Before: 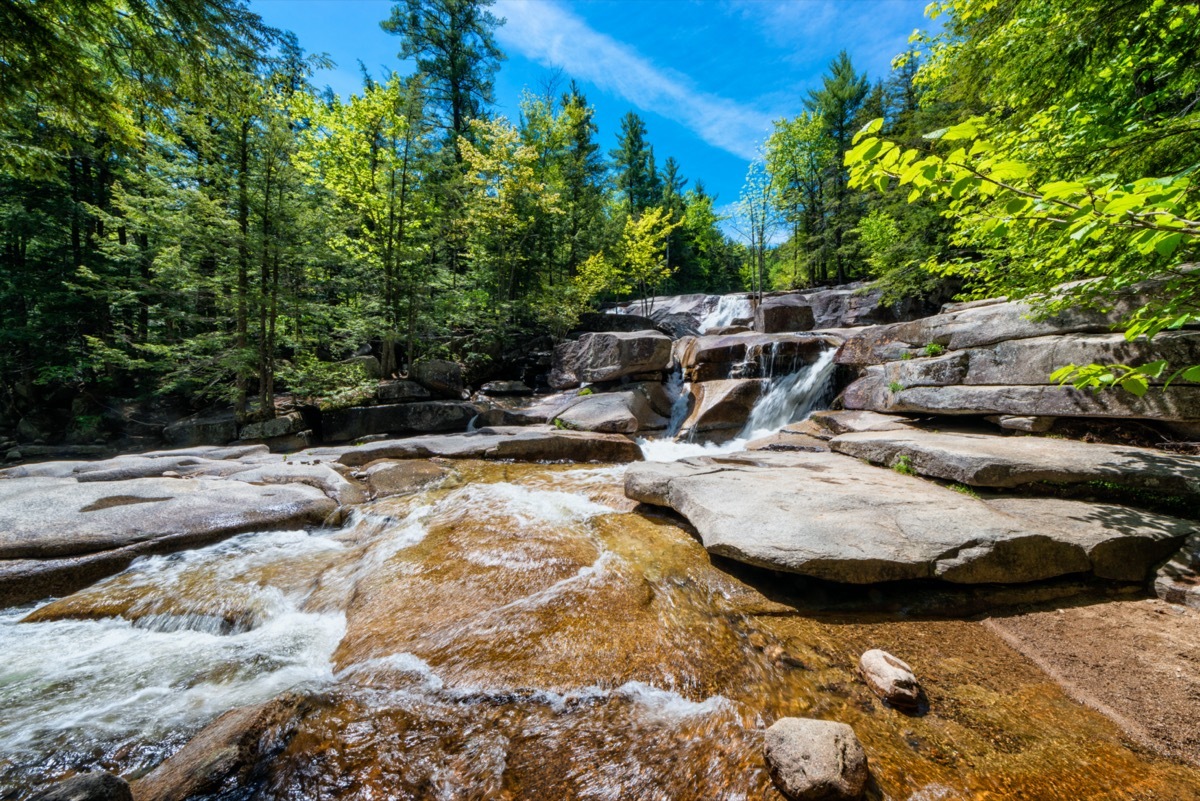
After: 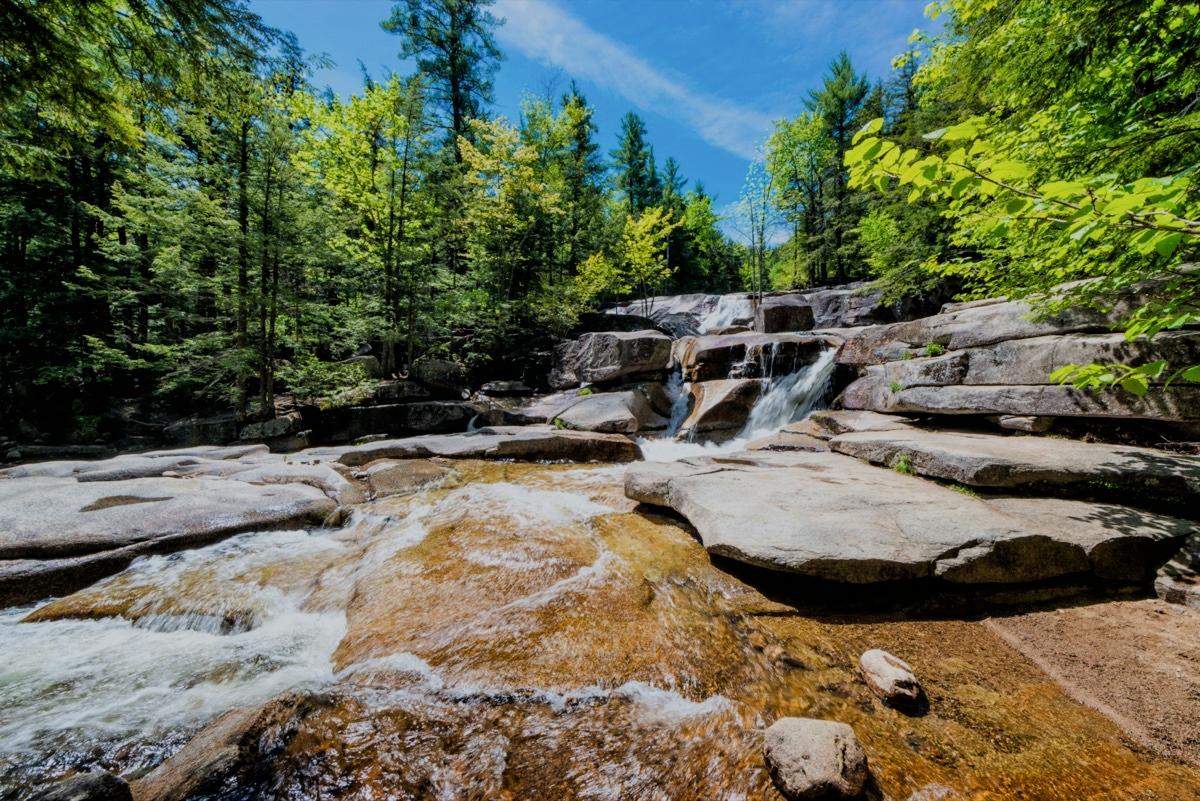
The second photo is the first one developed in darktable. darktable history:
tone equalizer: edges refinement/feathering 500, mask exposure compensation -1.57 EV, preserve details no
filmic rgb: black relative exposure -7.65 EV, white relative exposure 4.56 EV, hardness 3.61
